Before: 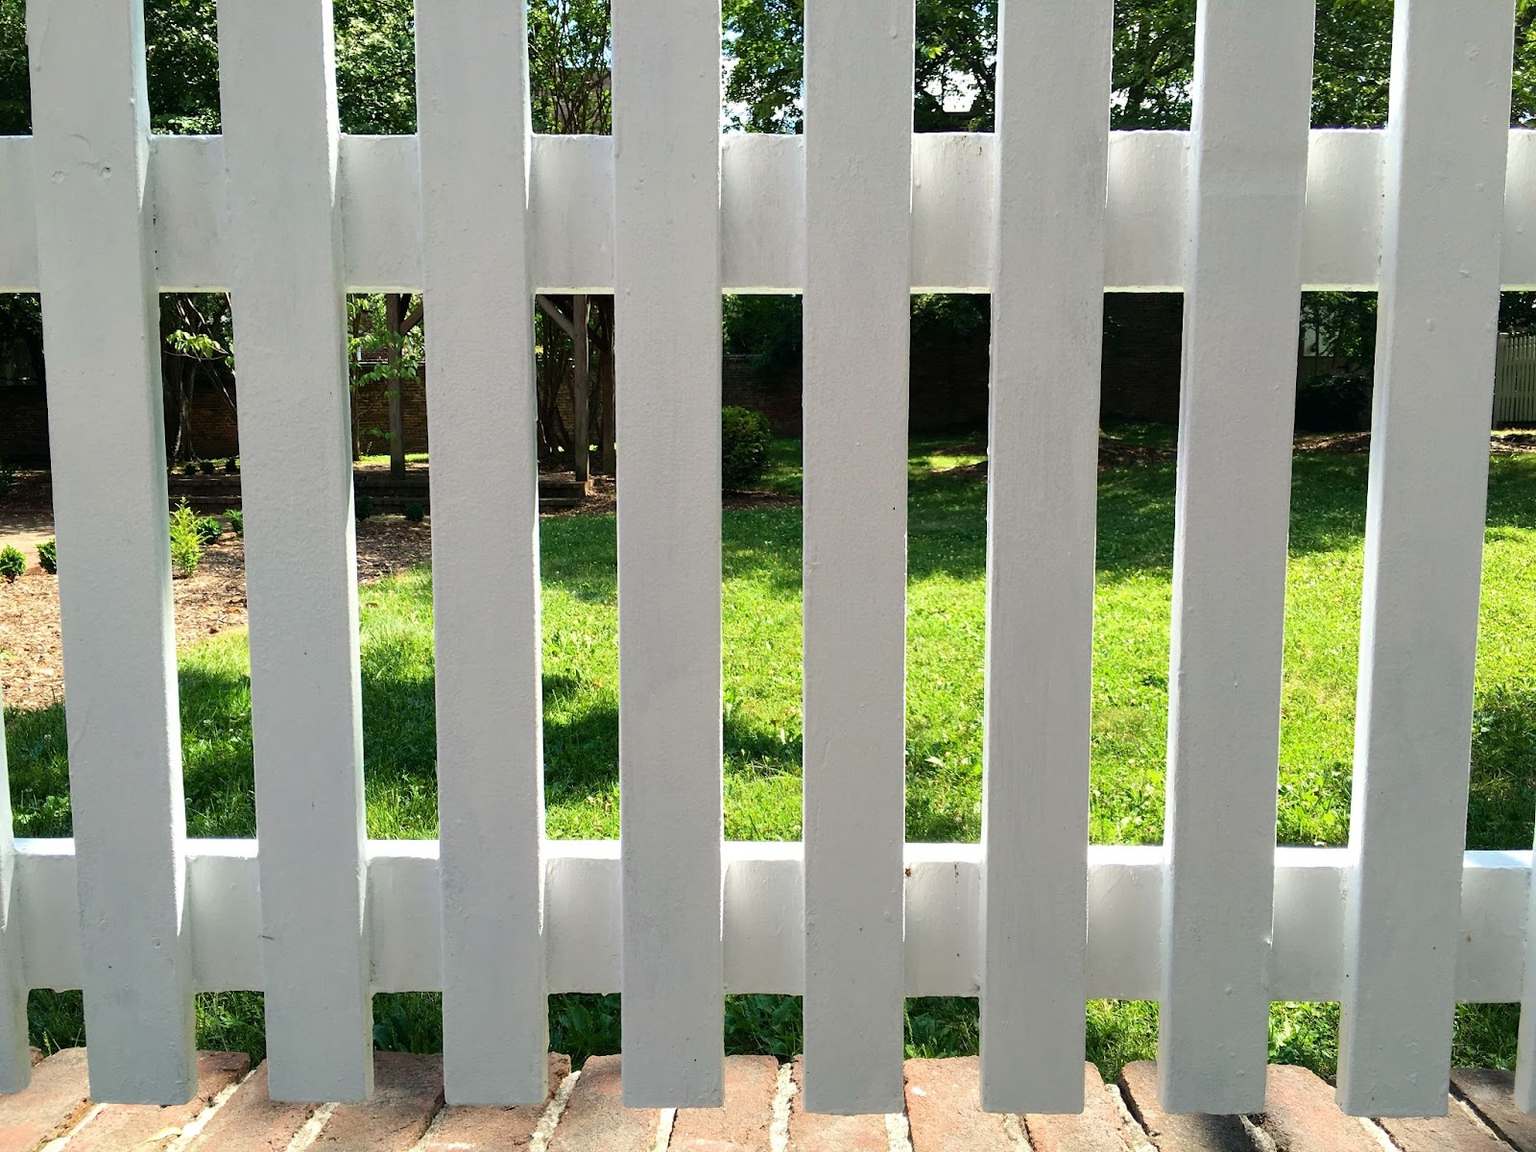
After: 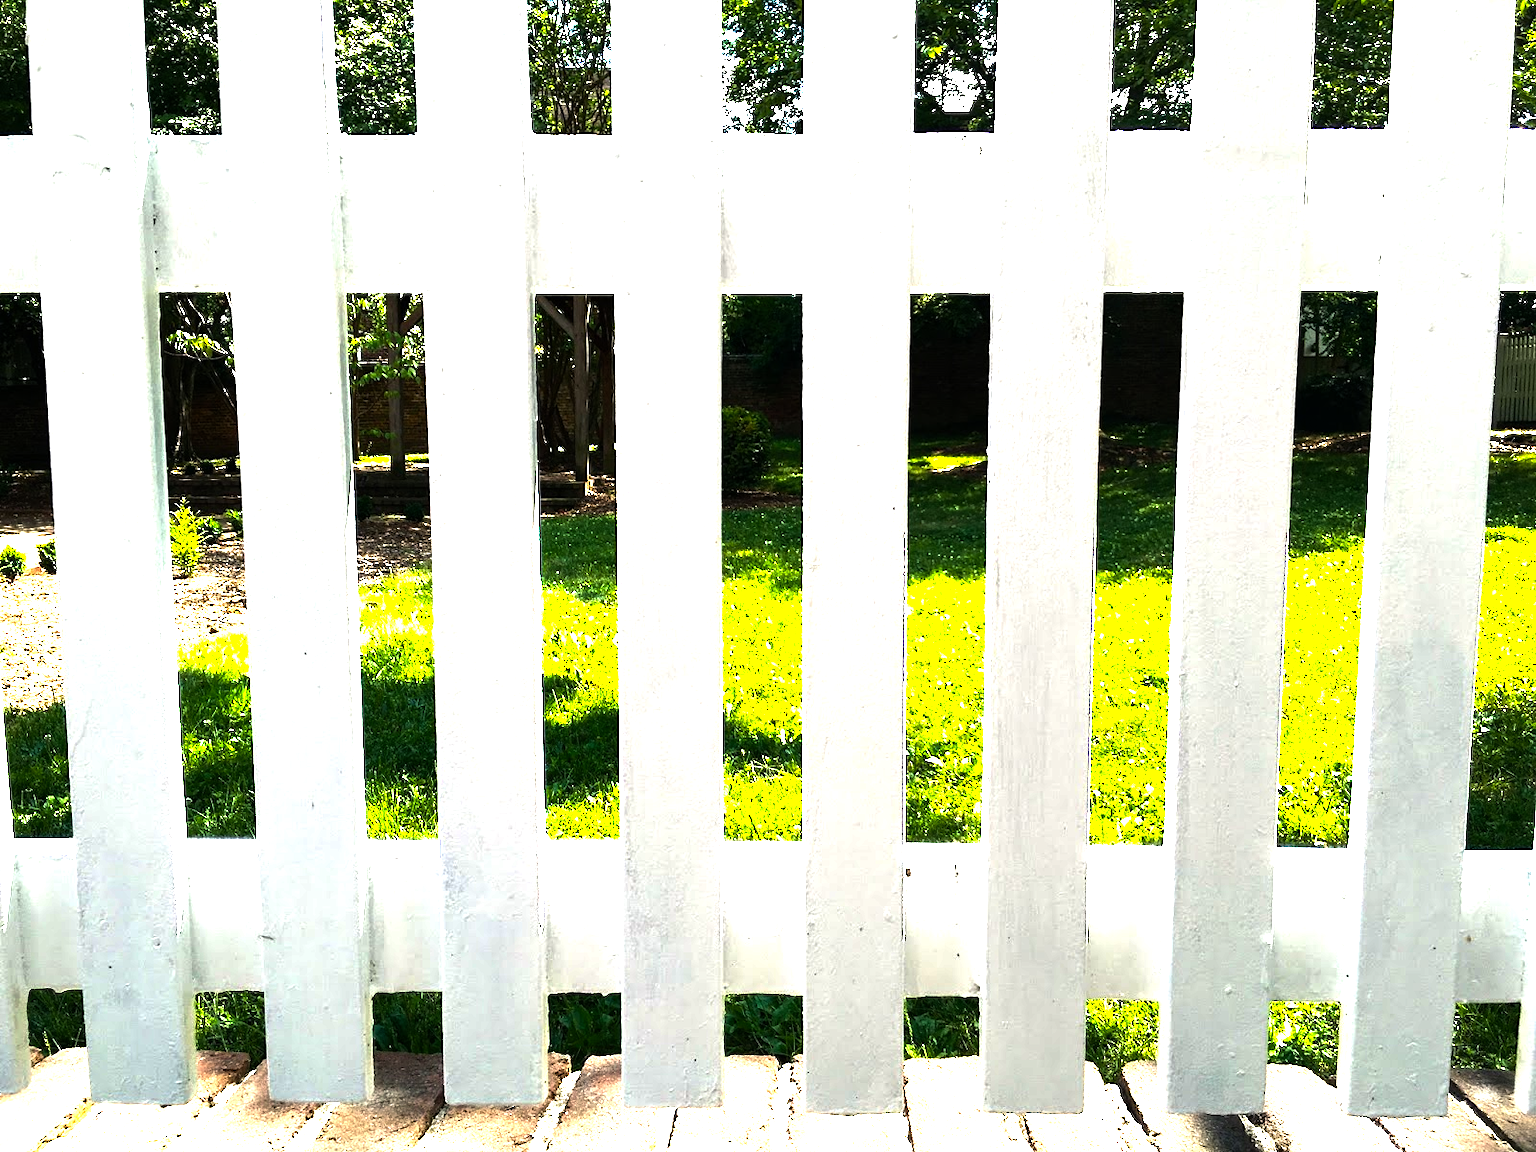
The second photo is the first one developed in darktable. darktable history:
color balance rgb: highlights gain › chroma 0.16%, highlights gain › hue 332.12°, linear chroma grading › global chroma 0.813%, perceptual saturation grading › global saturation 17.081%, perceptual brilliance grading › highlights 74.646%, perceptual brilliance grading › shadows -30.172%, global vibrance 20%
